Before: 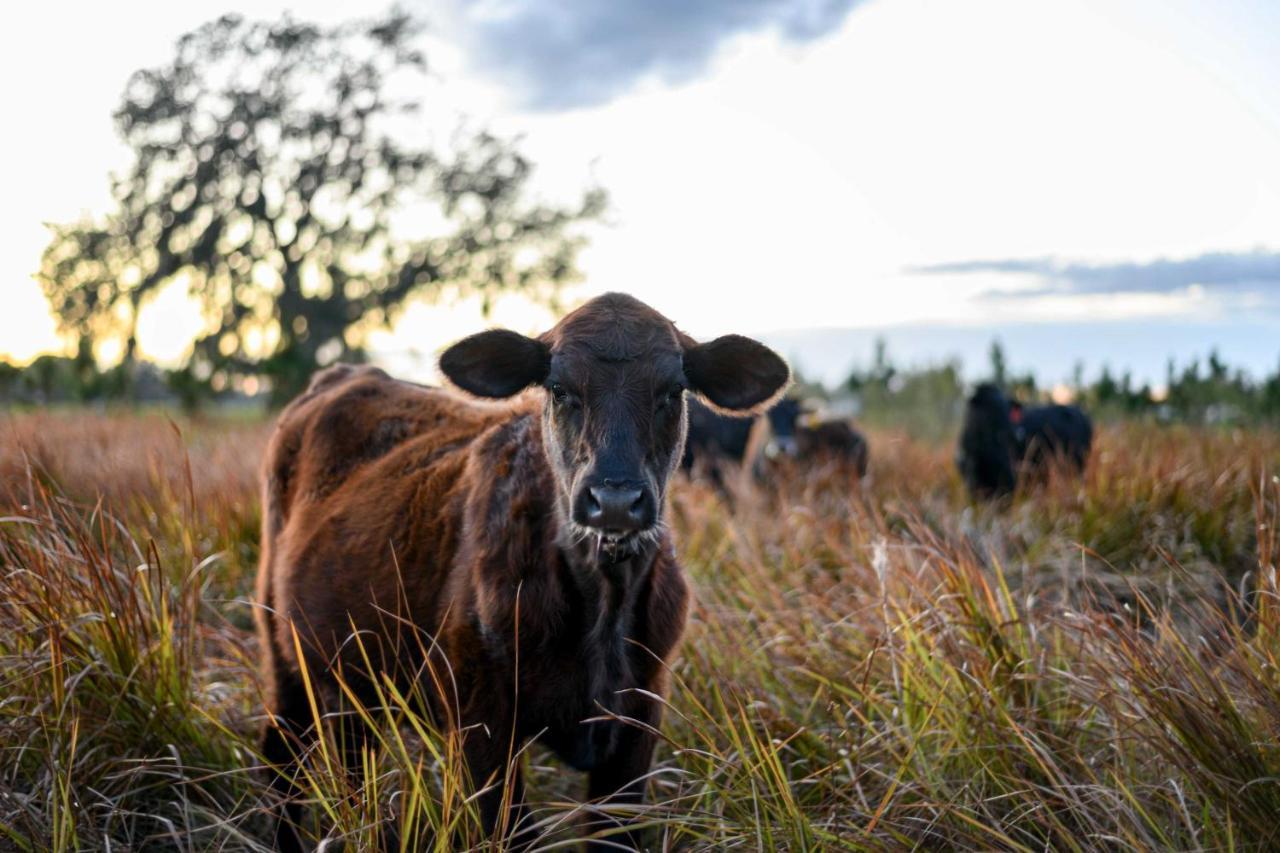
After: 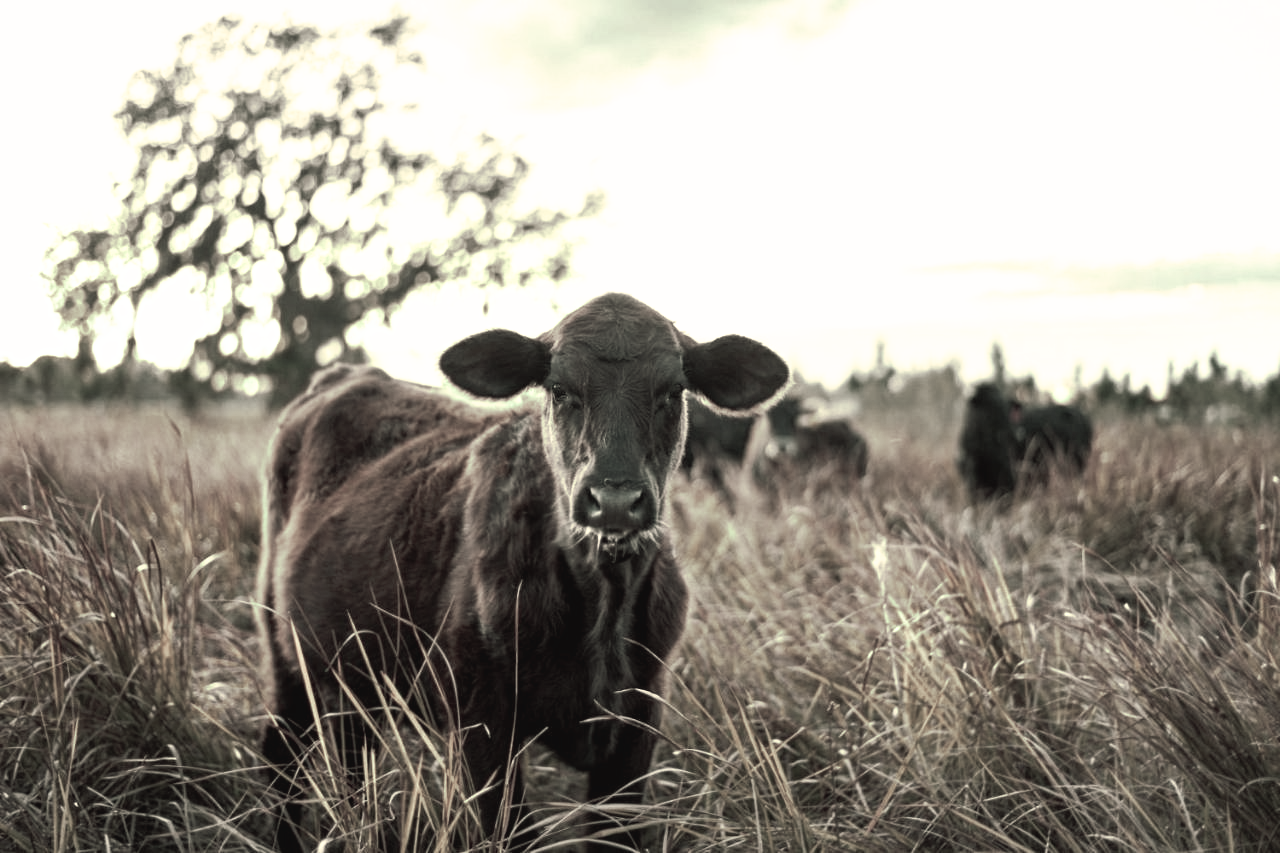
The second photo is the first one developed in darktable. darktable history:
tone curve: curves: ch0 [(0, 0) (0.003, 0.032) (0.011, 0.036) (0.025, 0.049) (0.044, 0.075) (0.069, 0.112) (0.1, 0.151) (0.136, 0.197) (0.177, 0.241) (0.224, 0.295) (0.277, 0.355) (0.335, 0.429) (0.399, 0.512) (0.468, 0.607) (0.543, 0.702) (0.623, 0.796) (0.709, 0.903) (0.801, 0.987) (0.898, 0.997) (1, 1)], preserve colors none
color look up table: target L [100.31, 75.38, 96.27, 80.12, 90.92, 100.29, 82.44, 74.04, 69.34, 73.3, 59.75, 60.49, 44.44, 45.38, 23.15, 20.51, 200.08, 83.04, 66.31, 65.91, 65.18, 55.67, 47.12, 54.73, 23.02, 35.08, 27.41, 20.36, 0.633, 83.97, 72.03, 74.22, 56.82, 55.67, 52.2, 44.23, 21.82, 42.88, 39.71, 12, 2.062, 90.83, 84.24, 85.81, 76.55, 81.97, 62.95, 62.54, 57.68], target a [0.001, -0.89, -38.49, -8.01, 32.6, -1.786, -20.12, -17.62, -7.098, -3.469, -1.327, -0.536, -6.624, -4.24, -6.186, -0.316, 0, -15.47, 6.75, 3.424, 1.598, 11.93, 10.18, 6.679, 20.97, 10.24, 3.787, 8.677, 1.232, 2.436, 4.505, 0.678, 12.71, 2.852, -7.777, -0.565, 17.46, -1.28, -2.55, 1.923, 0.686, 30.36, -20.39, -5.717, -10.97, -15.2, -15.22, -3.201, -6.968], target b [-0.001, 11.01, 33.54, 12.62, -16.11, 23.49, 10.96, 14.55, 16.66, 9.223, 13.9, 10.25, 9.794, 6.296, 7.062, 4.821, 0, 14.81, 9.293, 13.21, 8.319, 5.506, 9.237, 7.391, 2.327, 6.672, 7.505, 2.916, 0.3, 9.596, 5.339, 6.7, 1.536, 1.355, 2.803, 4.709, -0.782, -2.55, 1.731, -5.713, -1.462, 12.11, -1.647, 15.05, 7.735, 11.43, 7.646, 6.9, 4.571], num patches 49
